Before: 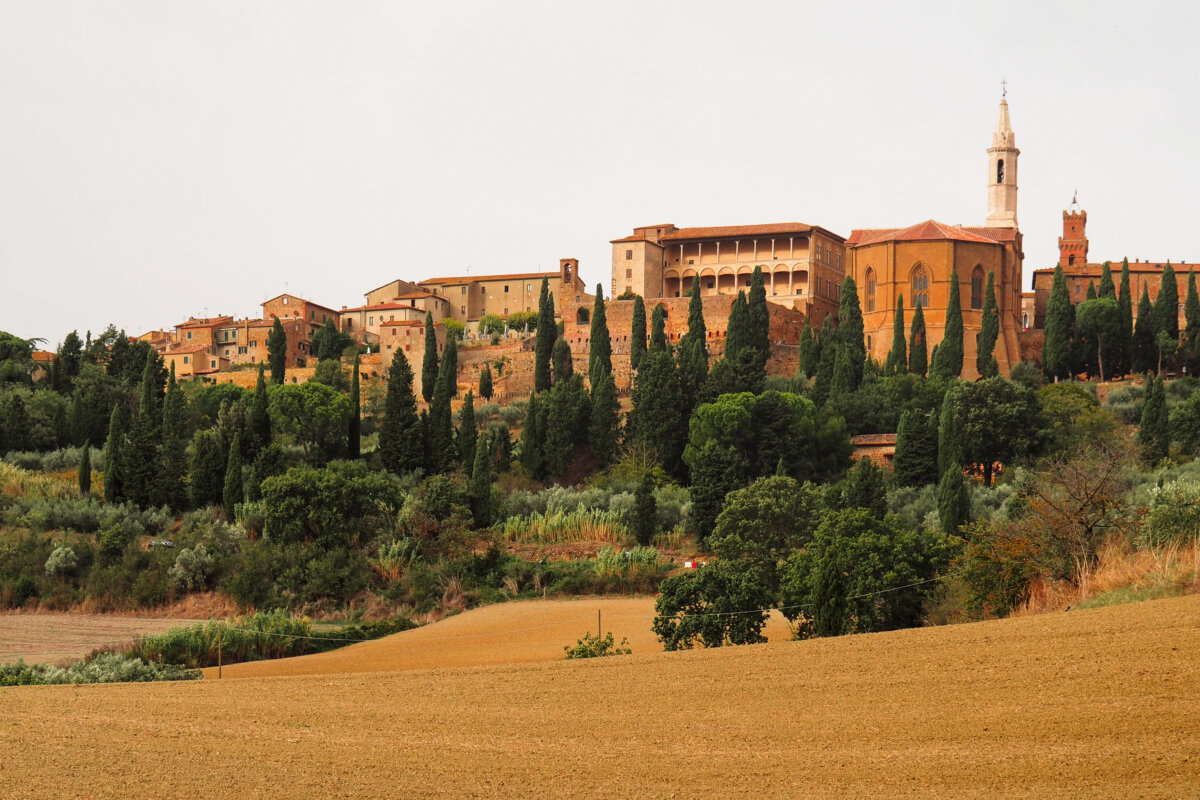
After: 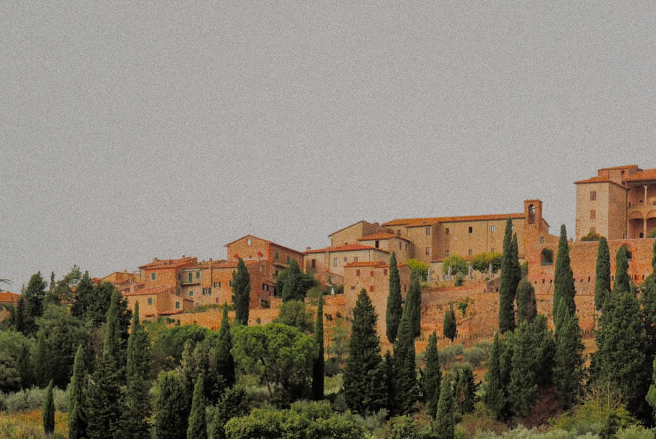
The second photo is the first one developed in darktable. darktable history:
filmic rgb: black relative exposure -6.98 EV, white relative exposure 5.63 EV, hardness 2.86
crop and rotate: left 3.047%, top 7.509%, right 42.236%, bottom 37.598%
tone equalizer: -8 EV 0.25 EV, -7 EV 0.417 EV, -6 EV 0.417 EV, -5 EV 0.25 EV, -3 EV -0.25 EV, -2 EV -0.417 EV, -1 EV -0.417 EV, +0 EV -0.25 EV, edges refinement/feathering 500, mask exposure compensation -1.57 EV, preserve details guided filter
grain: on, module defaults
shadows and highlights: on, module defaults
